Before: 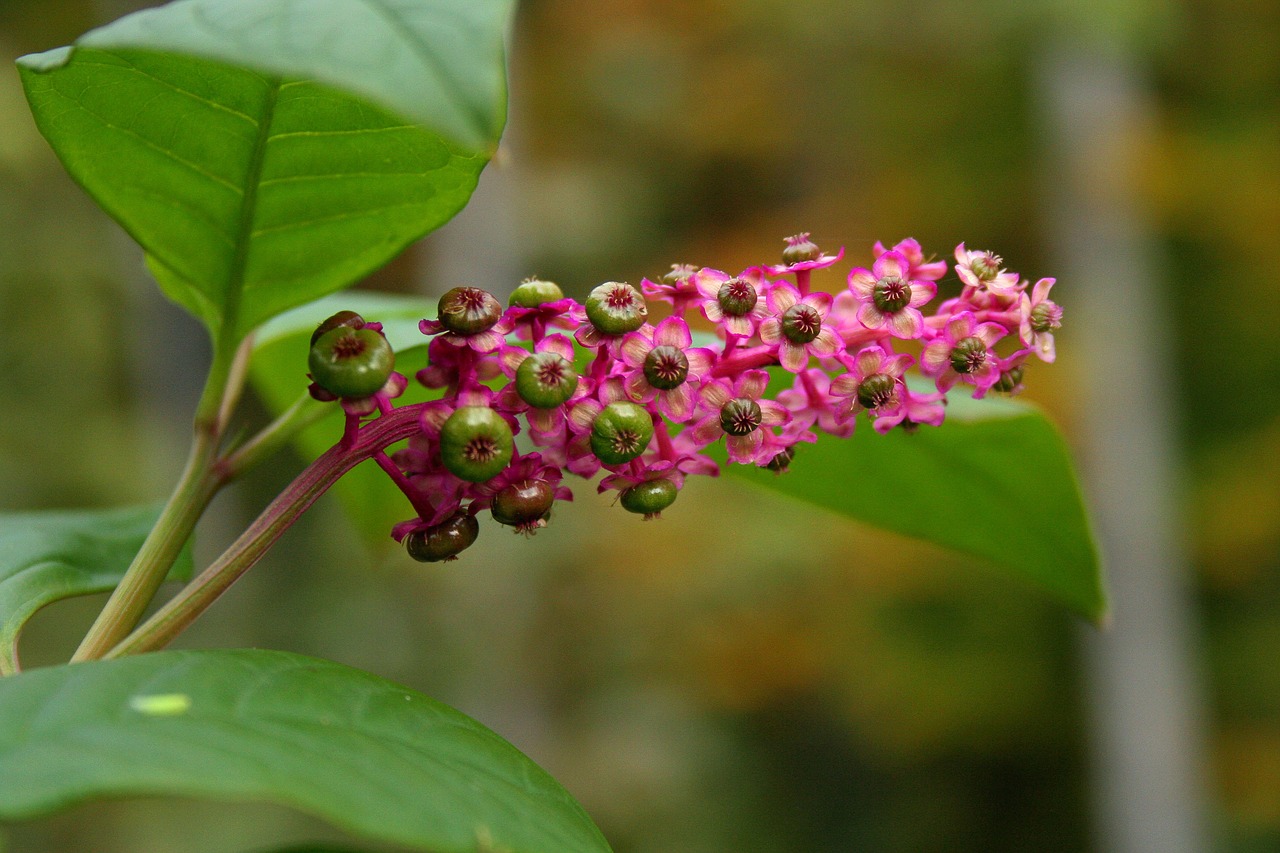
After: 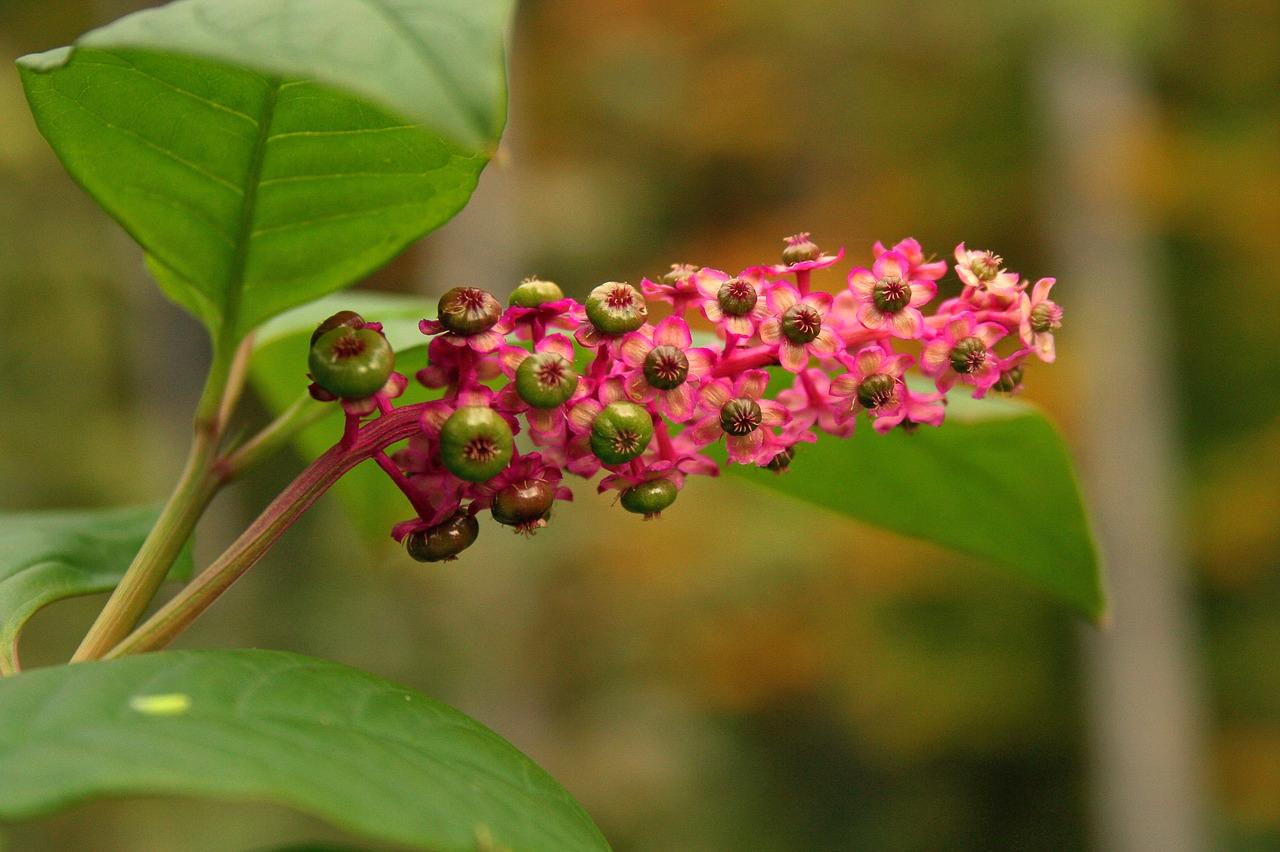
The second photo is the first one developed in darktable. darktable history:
white balance: red 1.123, blue 0.83
crop: bottom 0.071%
shadows and highlights: shadows 43.06, highlights 6.94
